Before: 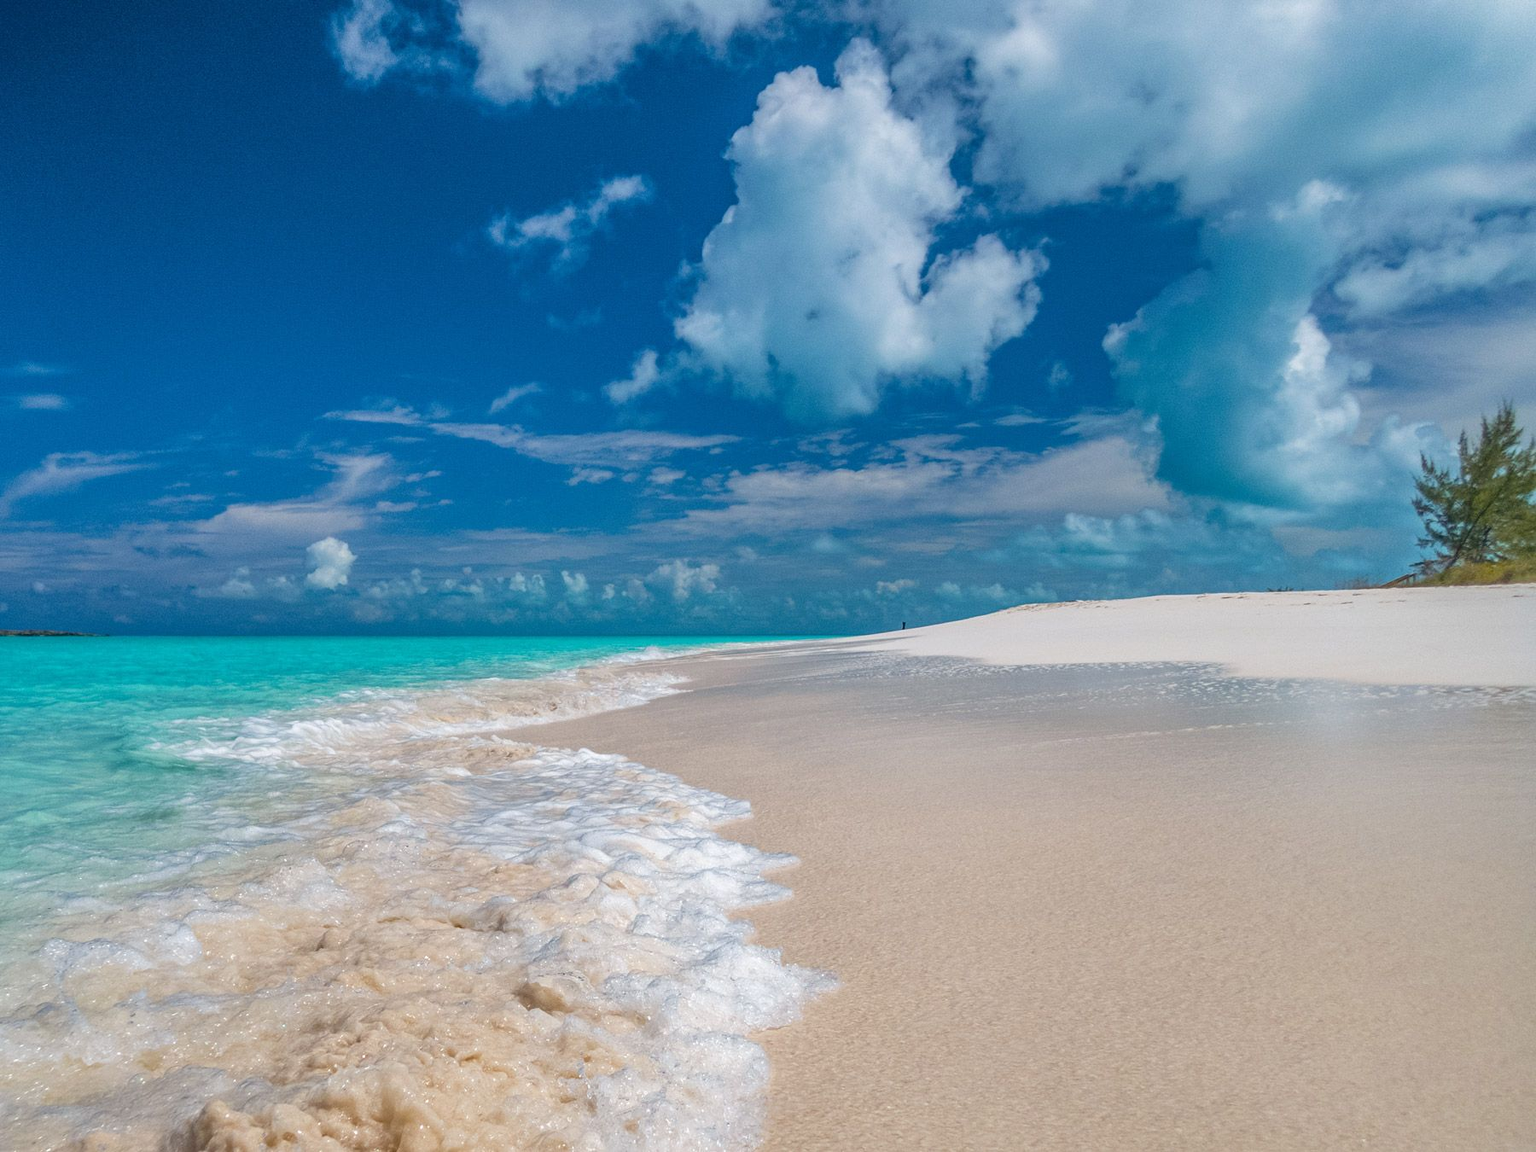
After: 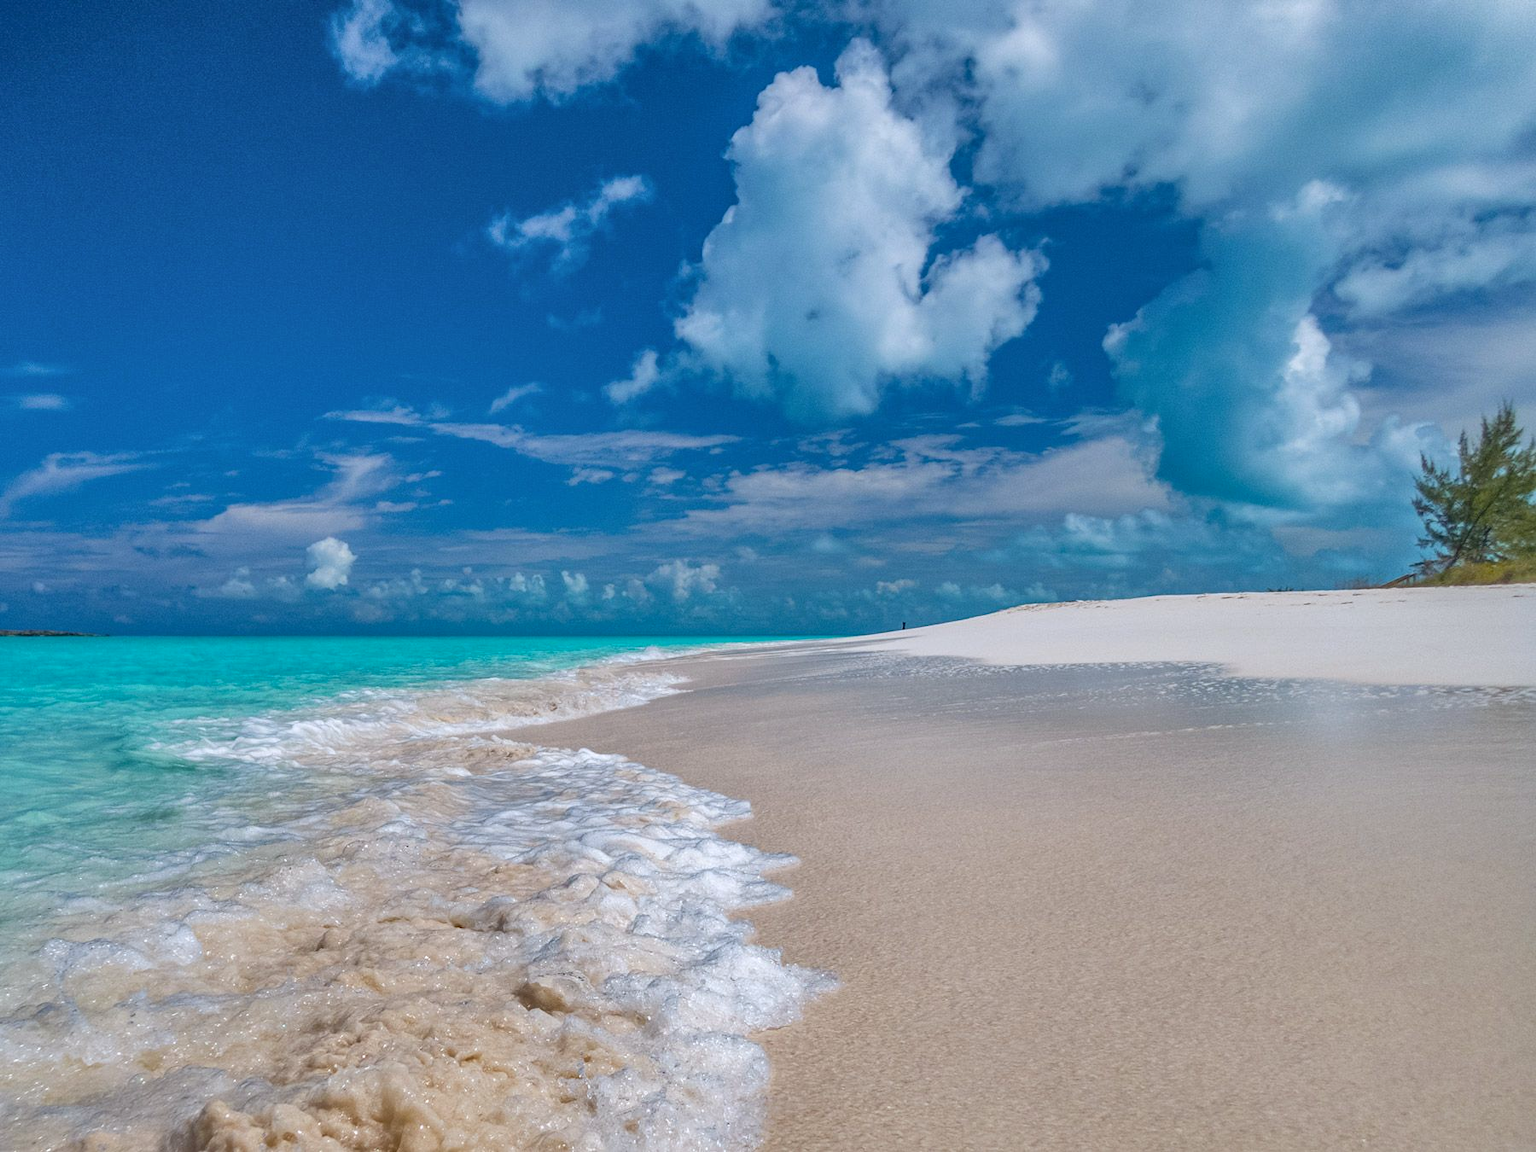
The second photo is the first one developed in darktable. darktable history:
shadows and highlights: low approximation 0.01, soften with gaussian
white balance: red 0.983, blue 1.036
